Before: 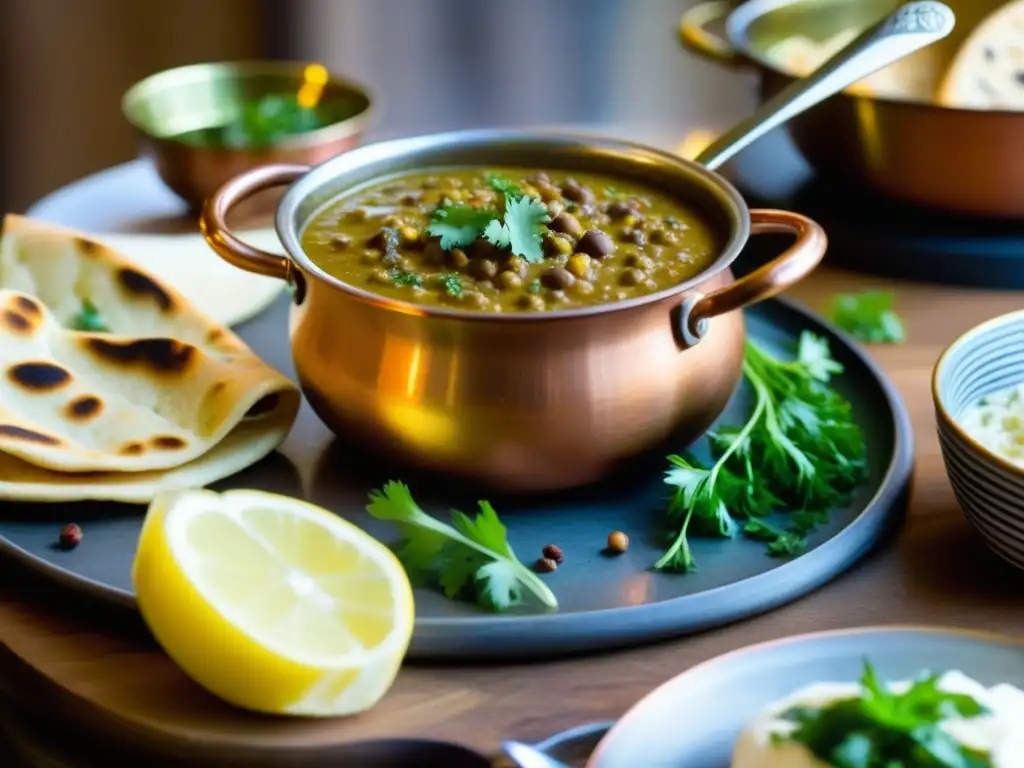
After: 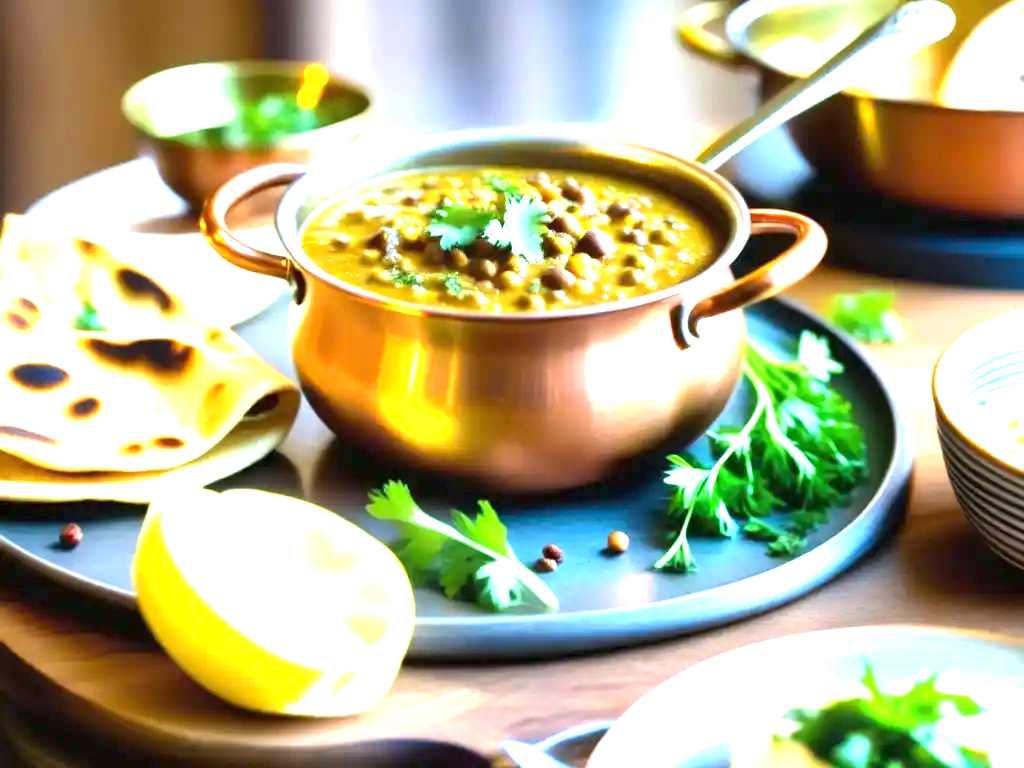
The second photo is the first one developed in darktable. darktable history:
exposure: exposure 1.996 EV, compensate exposure bias true, compensate highlight preservation false
